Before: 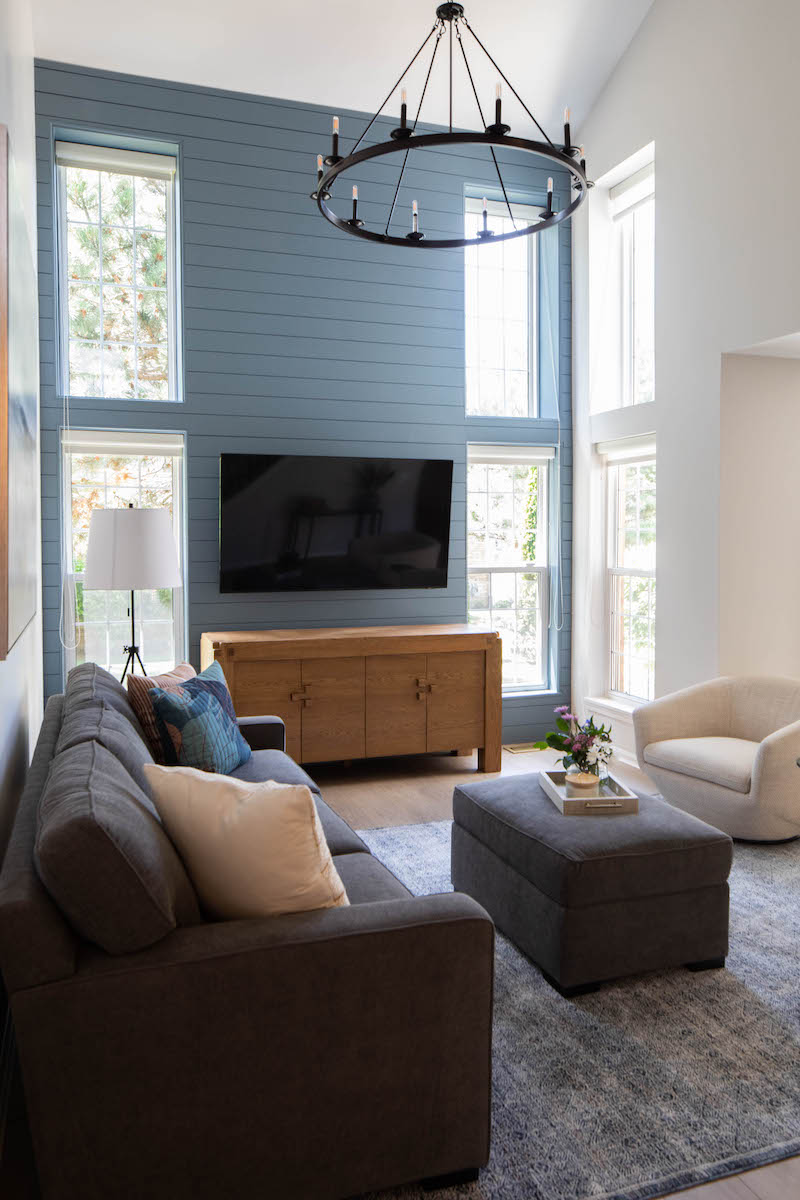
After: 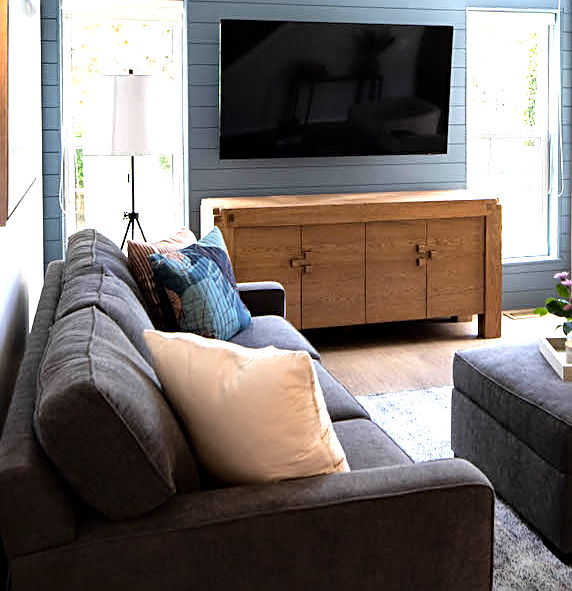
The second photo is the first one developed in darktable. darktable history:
sharpen: on, module defaults
crop: top 36.202%, right 28.397%, bottom 14.507%
exposure: black level correction 0.001, compensate highlight preservation false
local contrast: mode bilateral grid, contrast 28, coarseness 16, detail 115%, midtone range 0.2
tone equalizer: -8 EV -1.06 EV, -7 EV -0.994 EV, -6 EV -0.834 EV, -5 EV -0.553 EV, -3 EV 0.544 EV, -2 EV 0.841 EV, -1 EV 1 EV, +0 EV 1.08 EV
shadows and highlights: soften with gaussian
